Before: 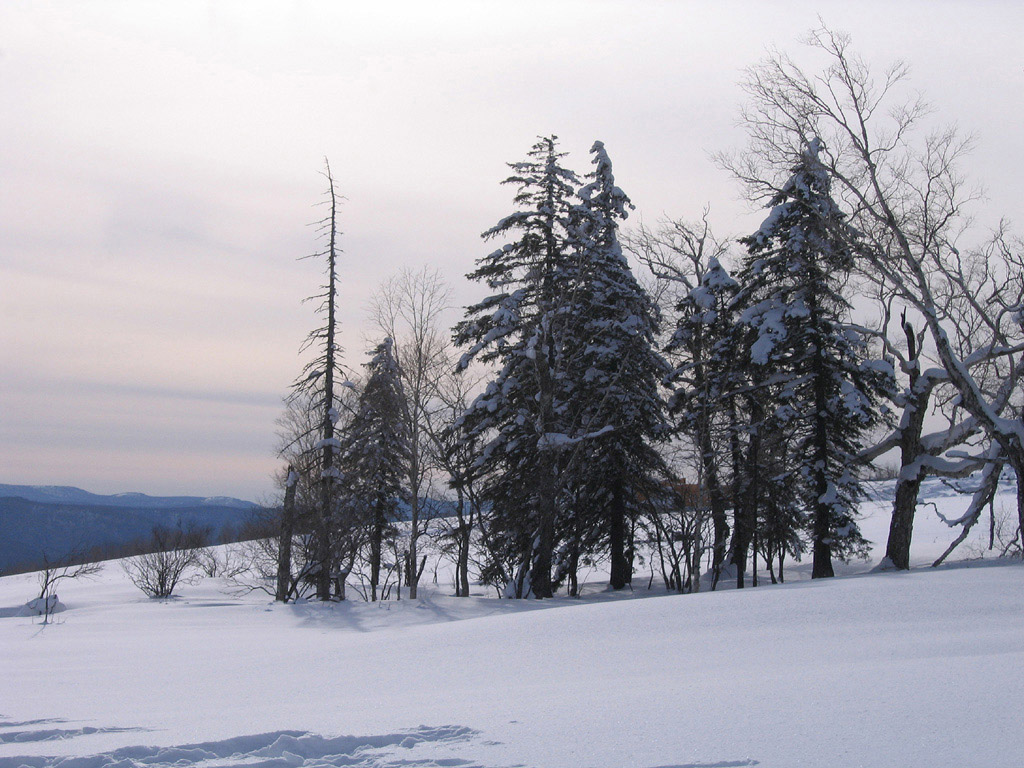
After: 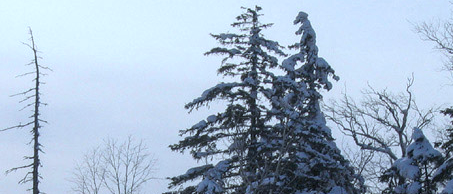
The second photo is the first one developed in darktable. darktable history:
crop: left 28.974%, top 16.846%, right 26.764%, bottom 57.87%
local contrast: on, module defaults
color calibration: gray › normalize channels true, illuminant Planckian (black body), x 0.378, y 0.375, temperature 4070.83 K, gamut compression 0.018
